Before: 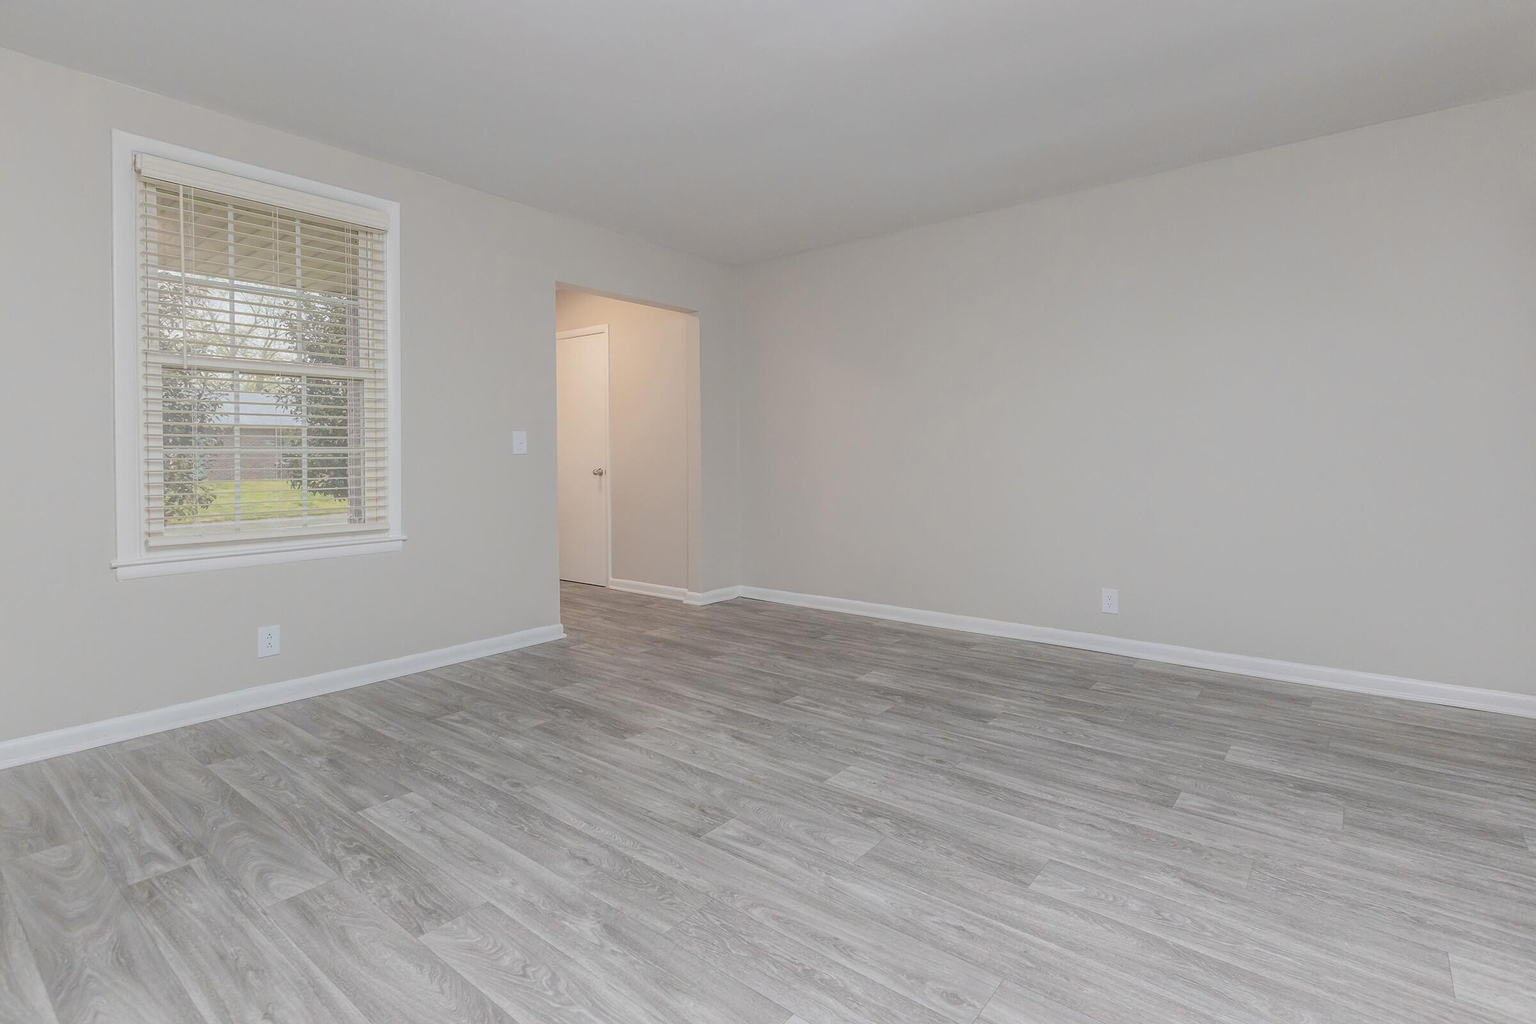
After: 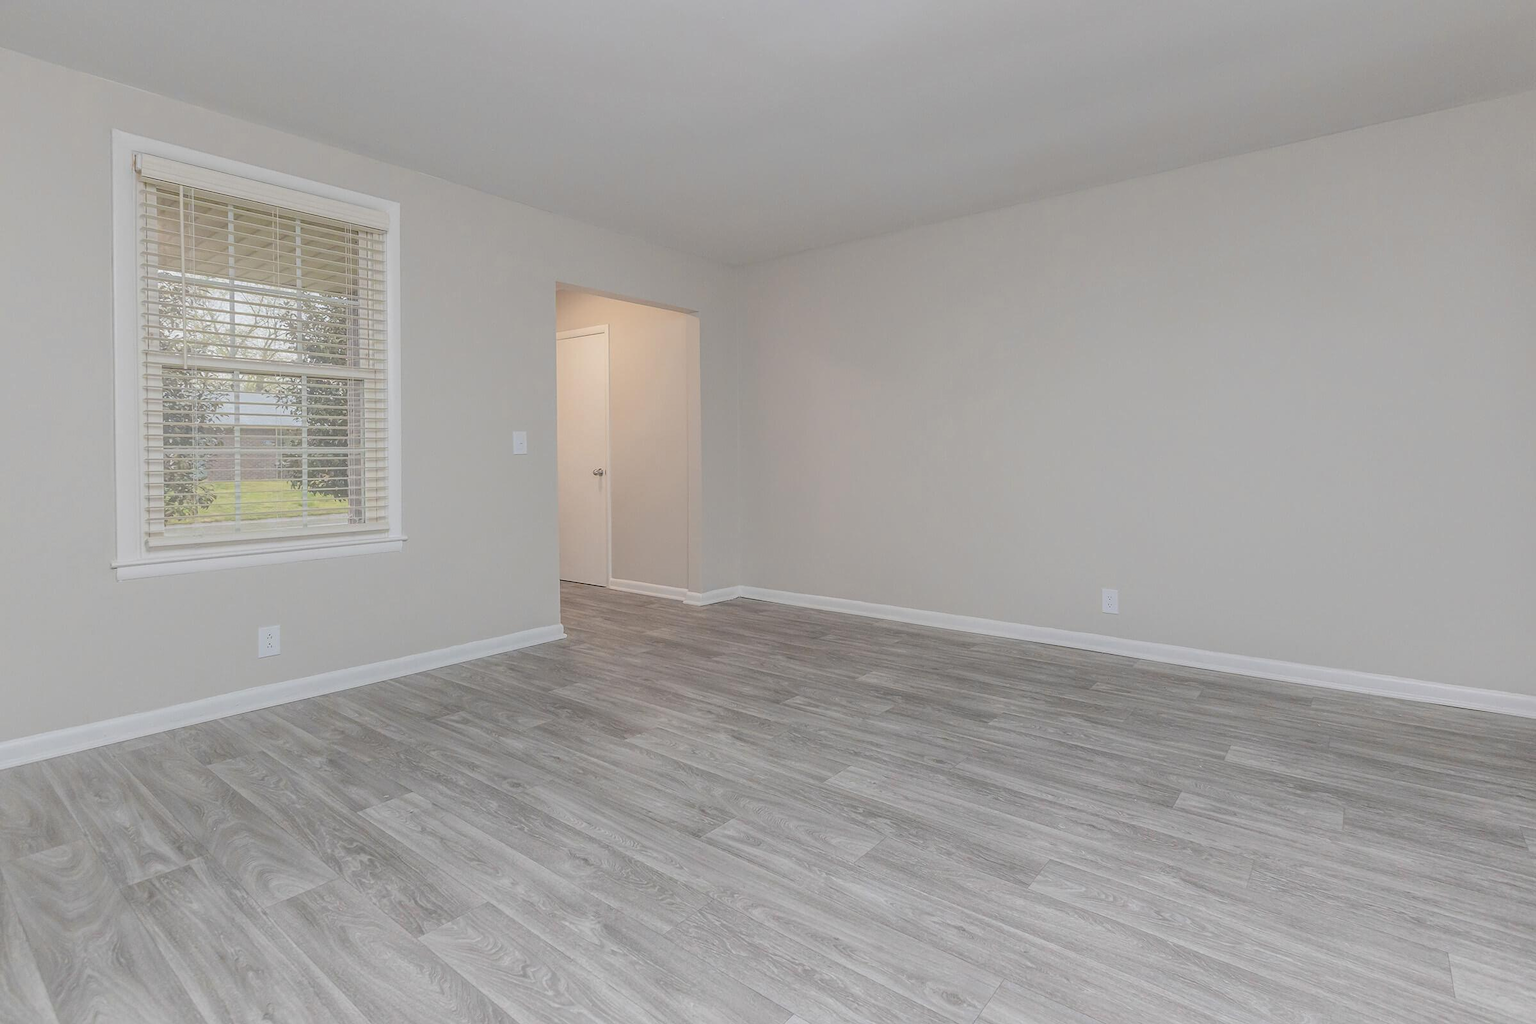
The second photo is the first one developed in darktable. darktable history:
shadows and highlights: shadows 74.9, highlights -23.72, soften with gaussian
